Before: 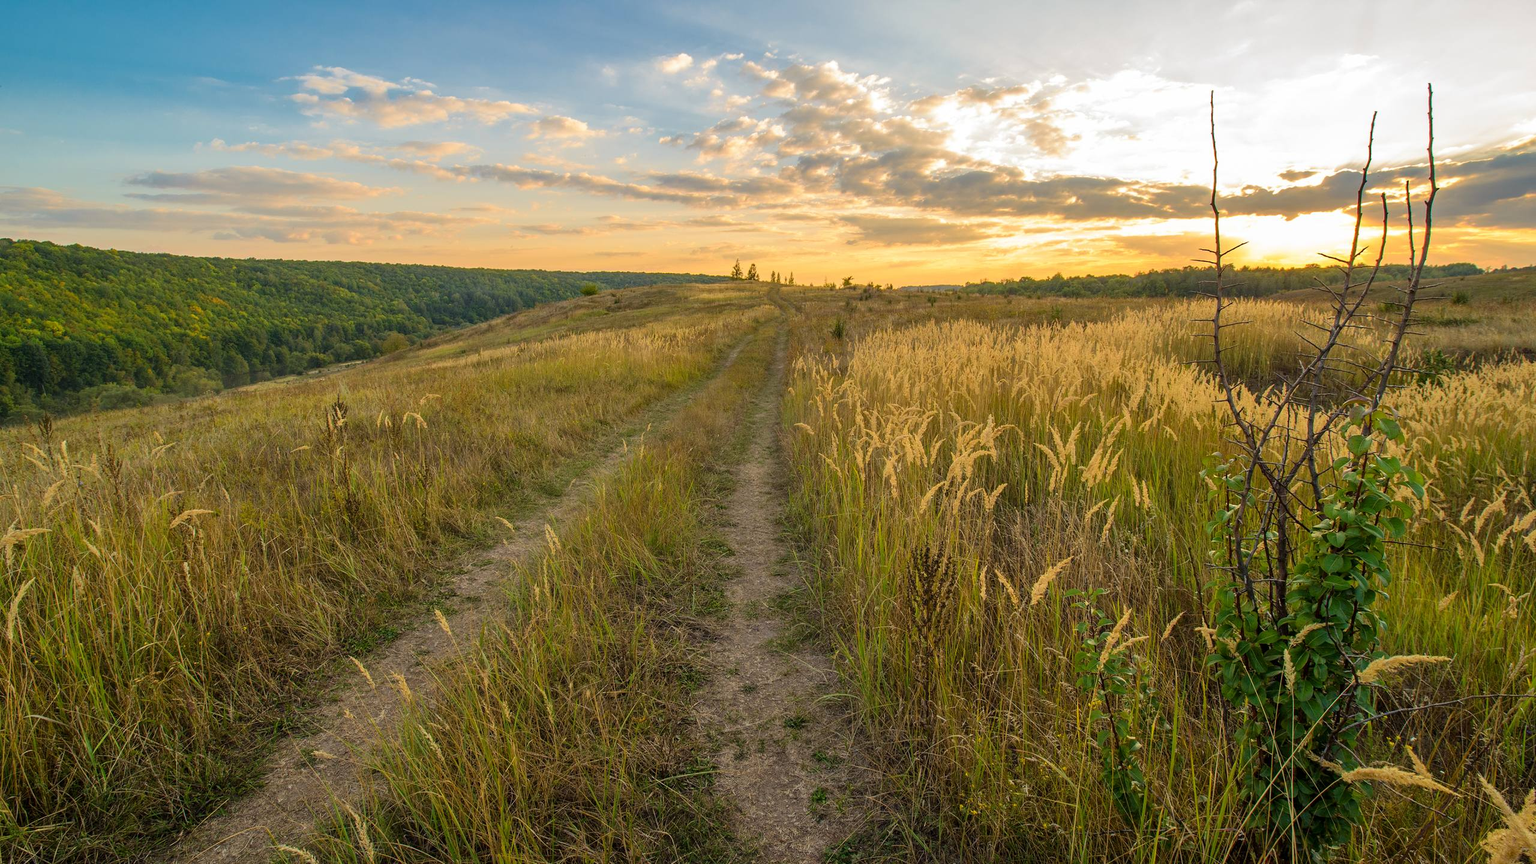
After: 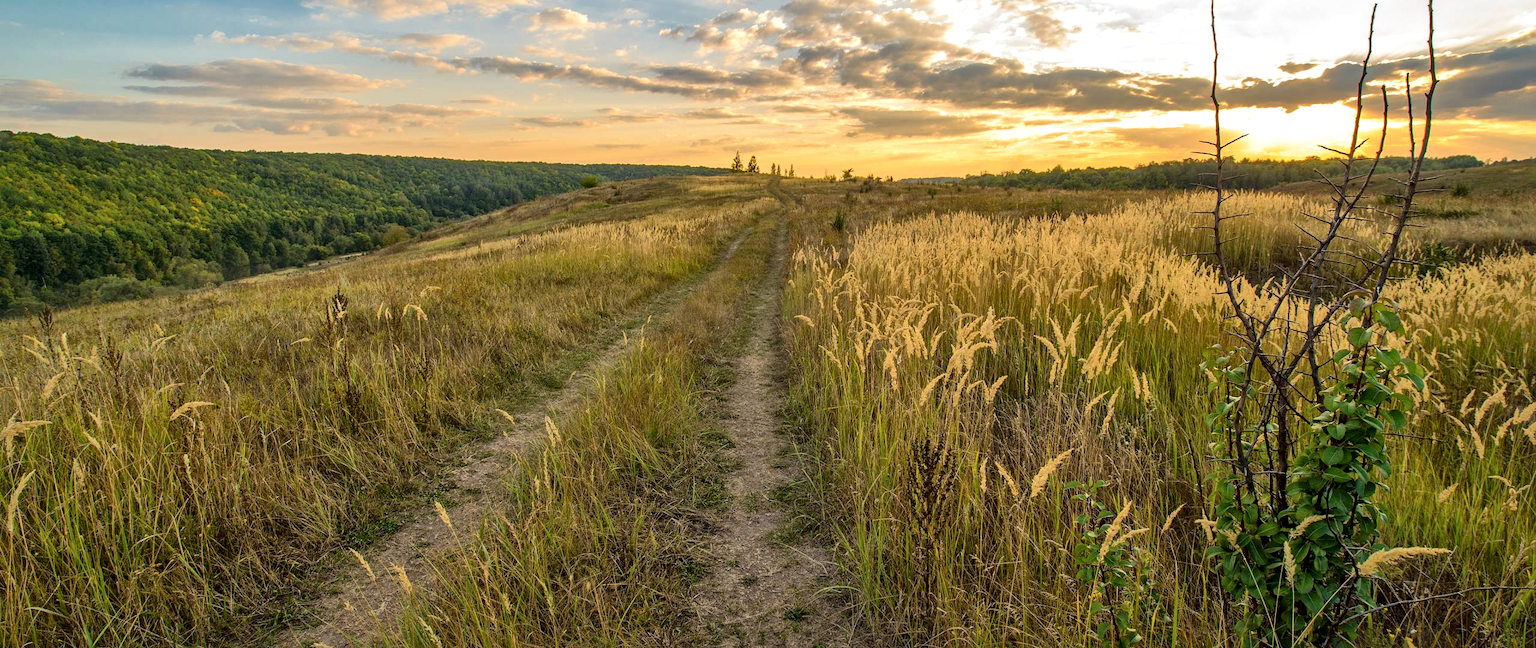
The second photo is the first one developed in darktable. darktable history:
local contrast: mode bilateral grid, contrast 20, coarseness 50, detail 161%, midtone range 0.2
crop and rotate: top 12.5%, bottom 12.5%
